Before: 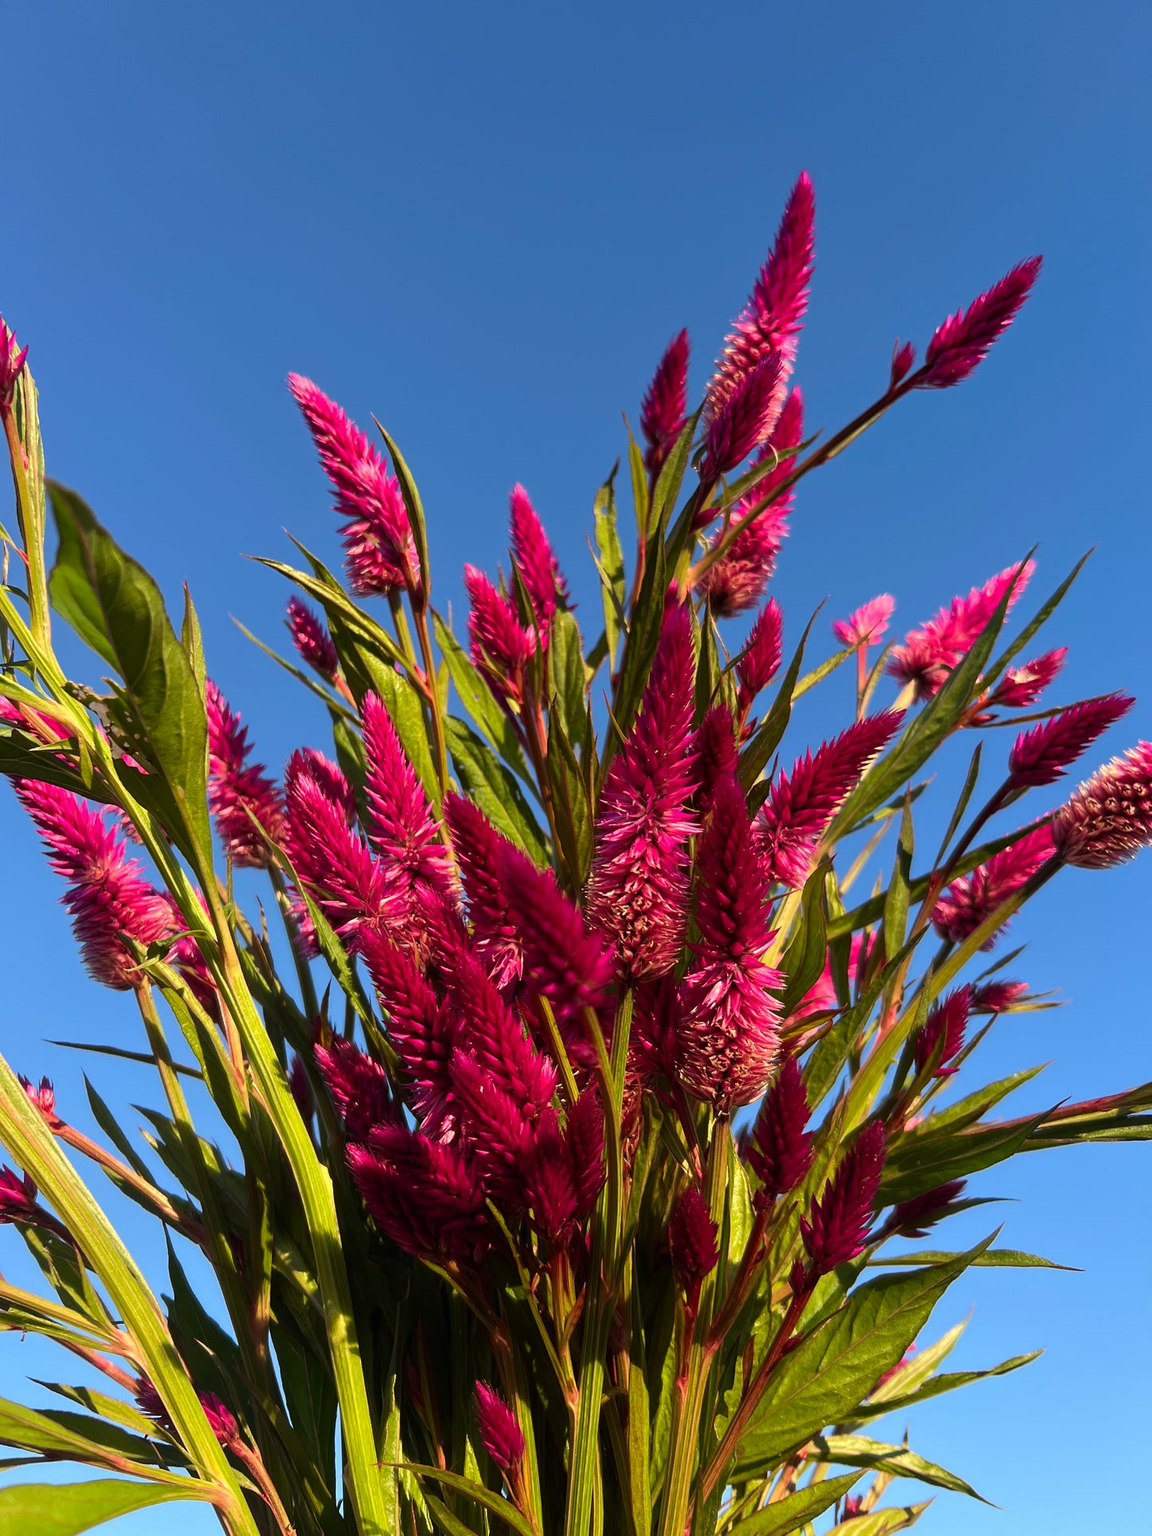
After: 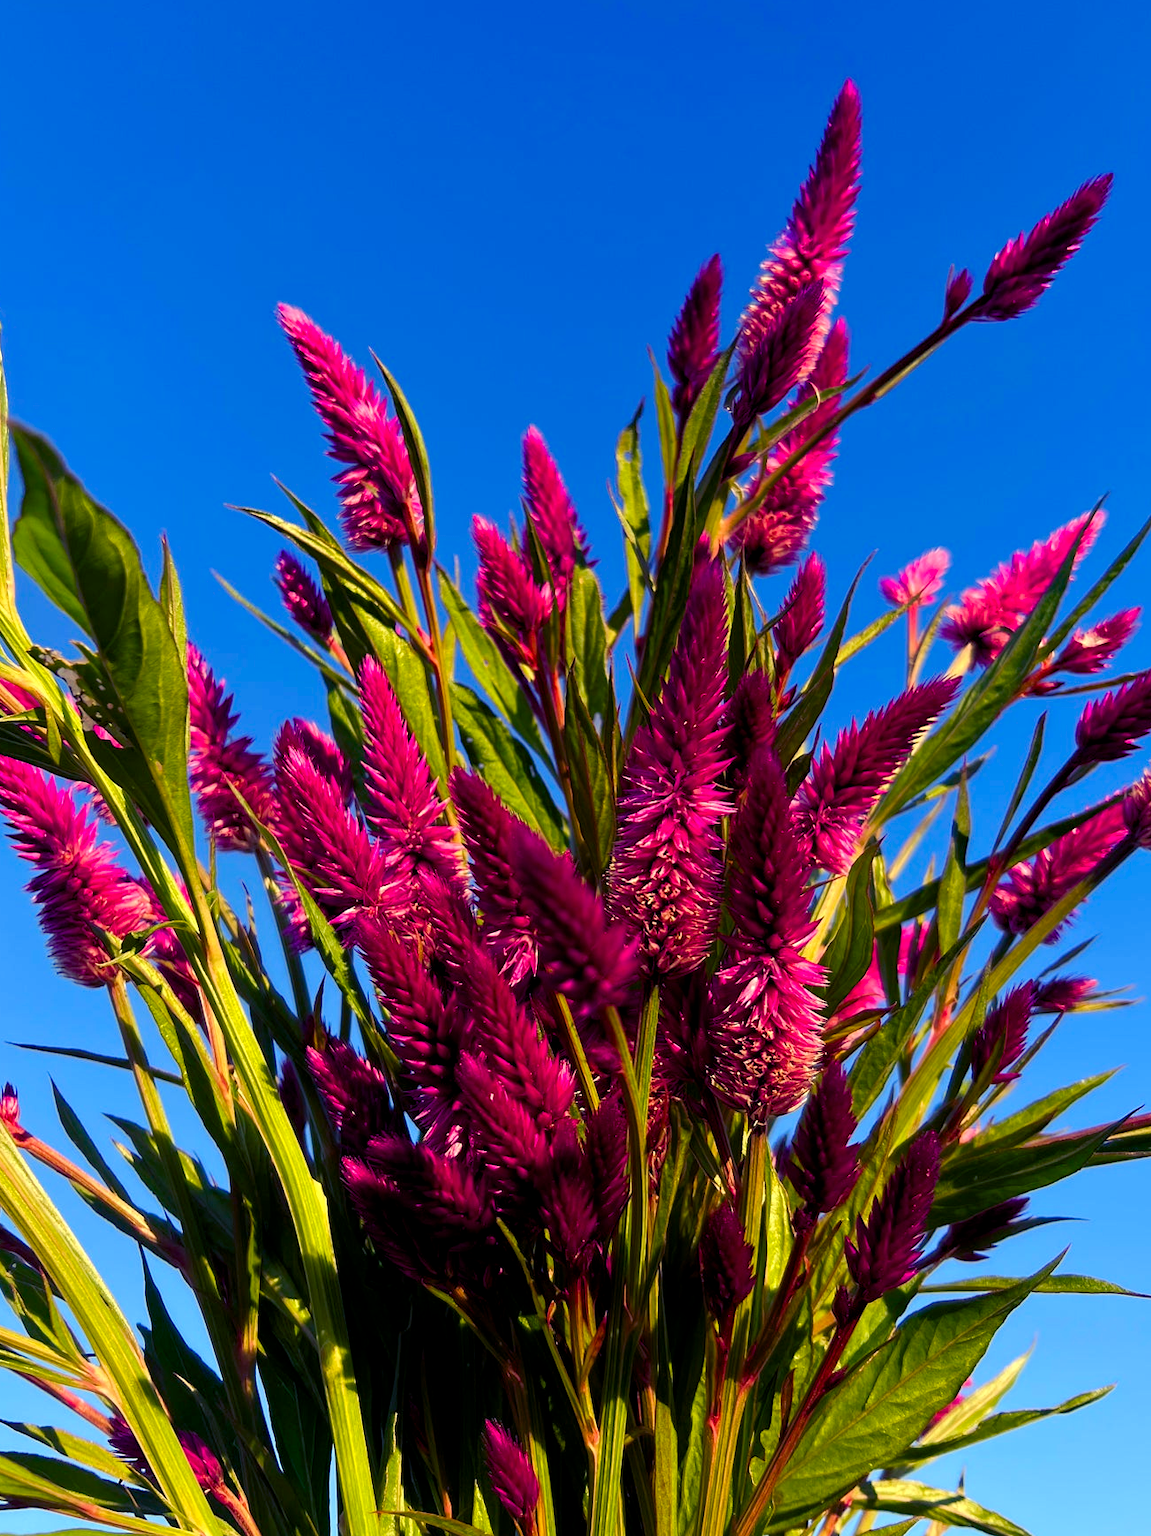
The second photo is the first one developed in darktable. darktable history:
crop: left 3.305%, top 6.436%, right 6.389%, bottom 3.258%
levels: mode automatic, black 0.023%, white 99.97%, levels [0.062, 0.494, 0.925]
color balance rgb: shadows lift › luminance -28.76%, shadows lift › chroma 15%, shadows lift › hue 270°, power › chroma 1%, power › hue 255°, highlights gain › luminance 7.14%, highlights gain › chroma 2%, highlights gain › hue 90°, global offset › luminance -0.29%, global offset › hue 260°, perceptual saturation grading › global saturation 20%, perceptual saturation grading › highlights -13.92%, perceptual saturation grading › shadows 50%
